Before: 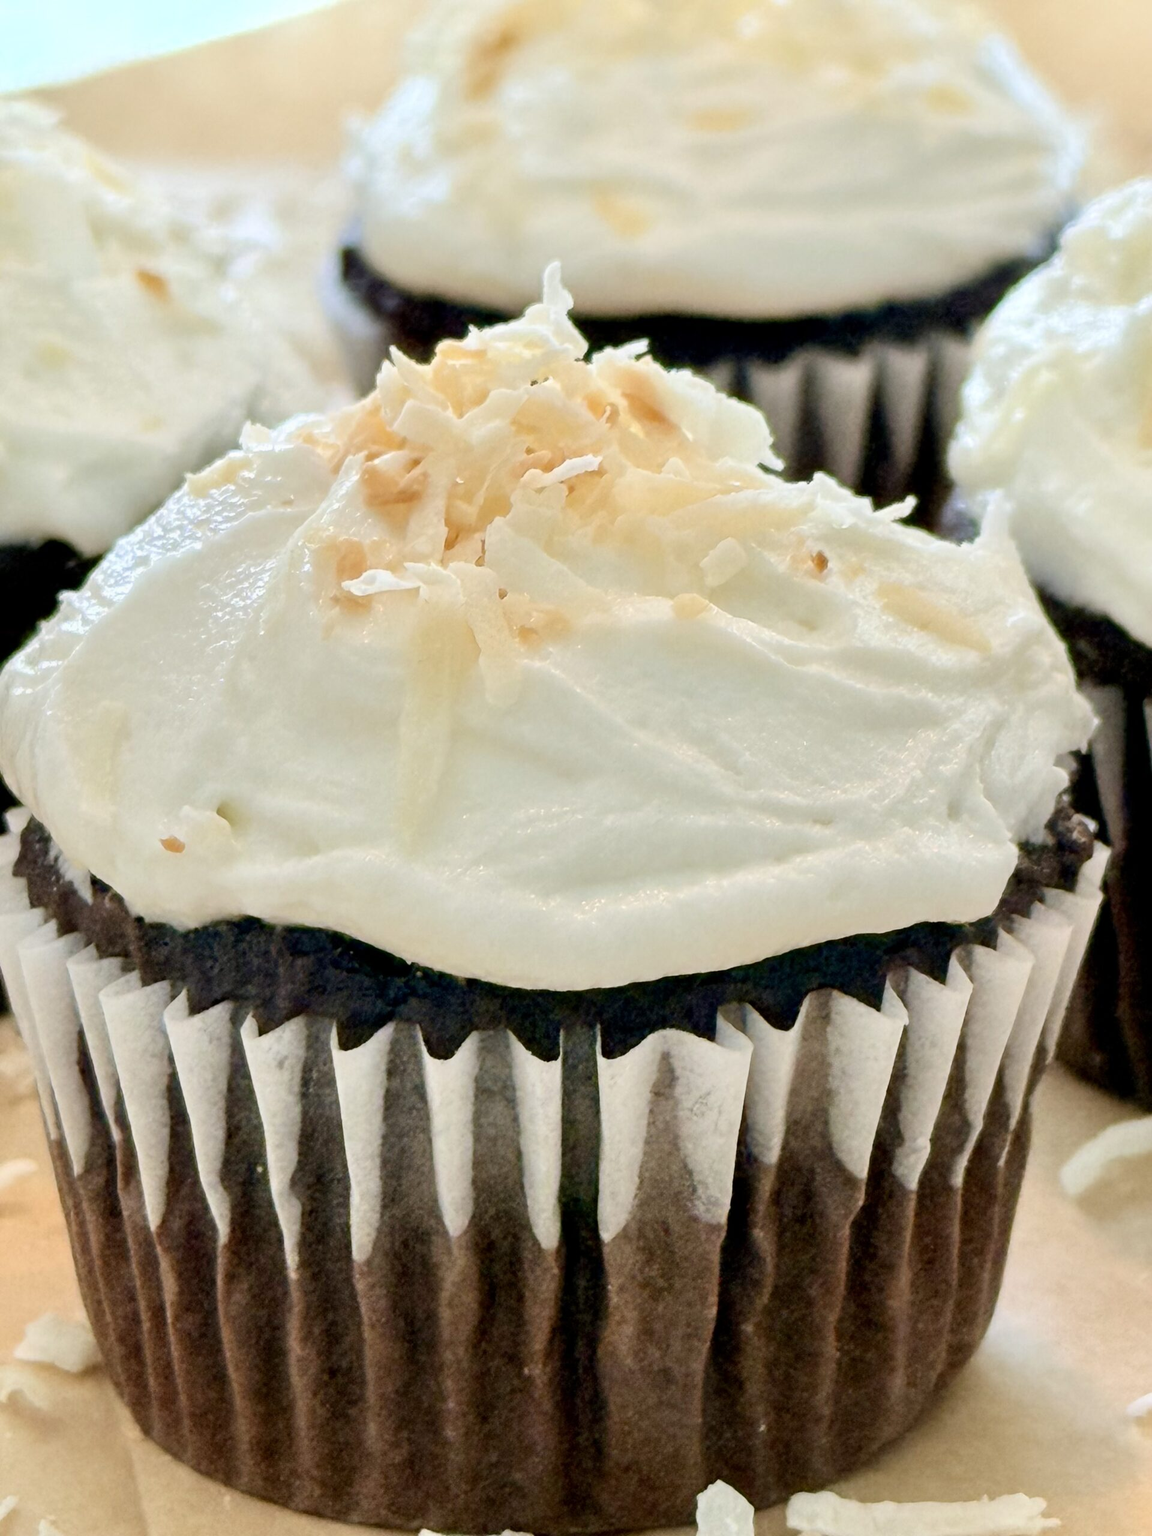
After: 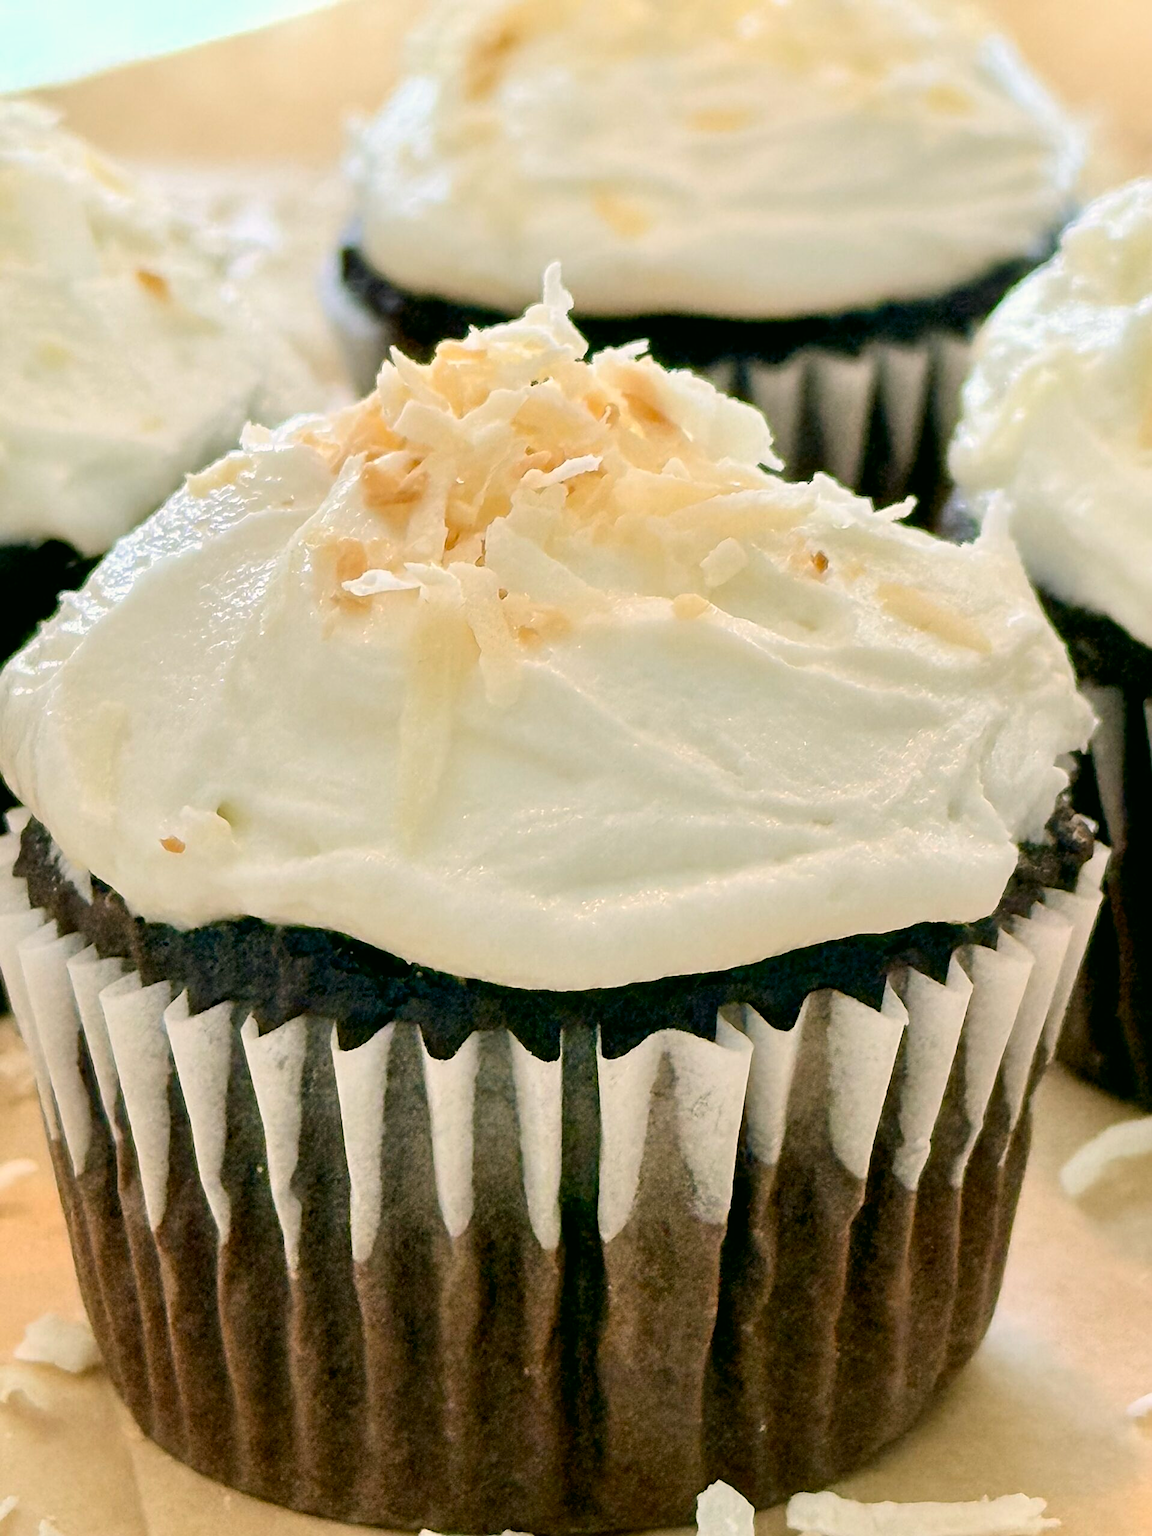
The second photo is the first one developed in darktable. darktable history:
color correction: highlights a* 4.02, highlights b* 4.98, shadows a* -7.55, shadows b* 4.98
sharpen: on, module defaults
